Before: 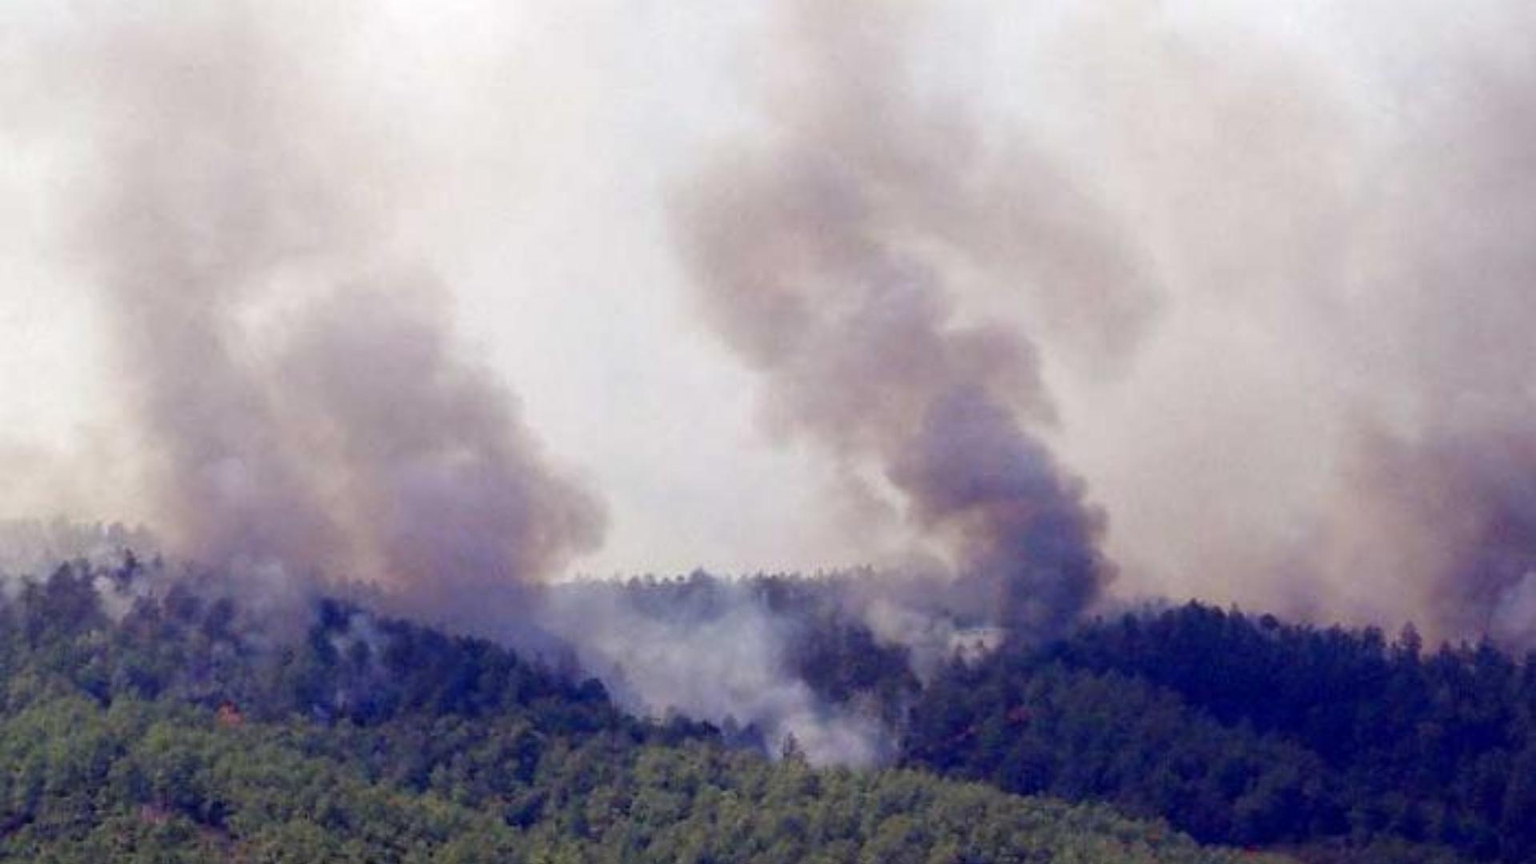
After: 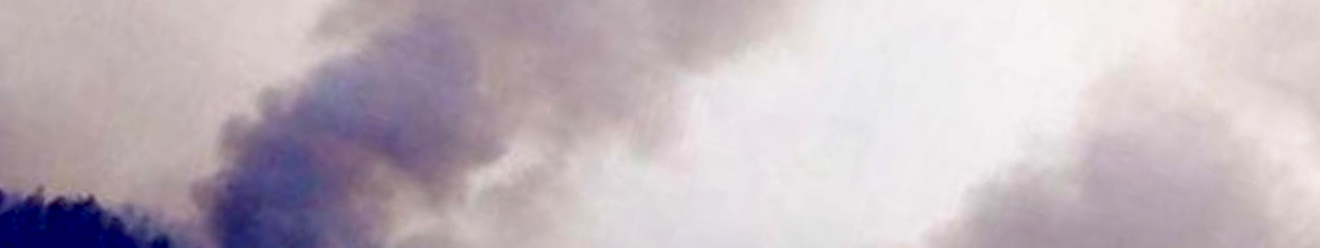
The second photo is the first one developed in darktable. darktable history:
base curve: curves: ch0 [(0.017, 0) (0.425, 0.441) (0.844, 0.933) (1, 1)], preserve colors none
crop and rotate: angle 16.12°, top 30.835%, bottom 35.653%
